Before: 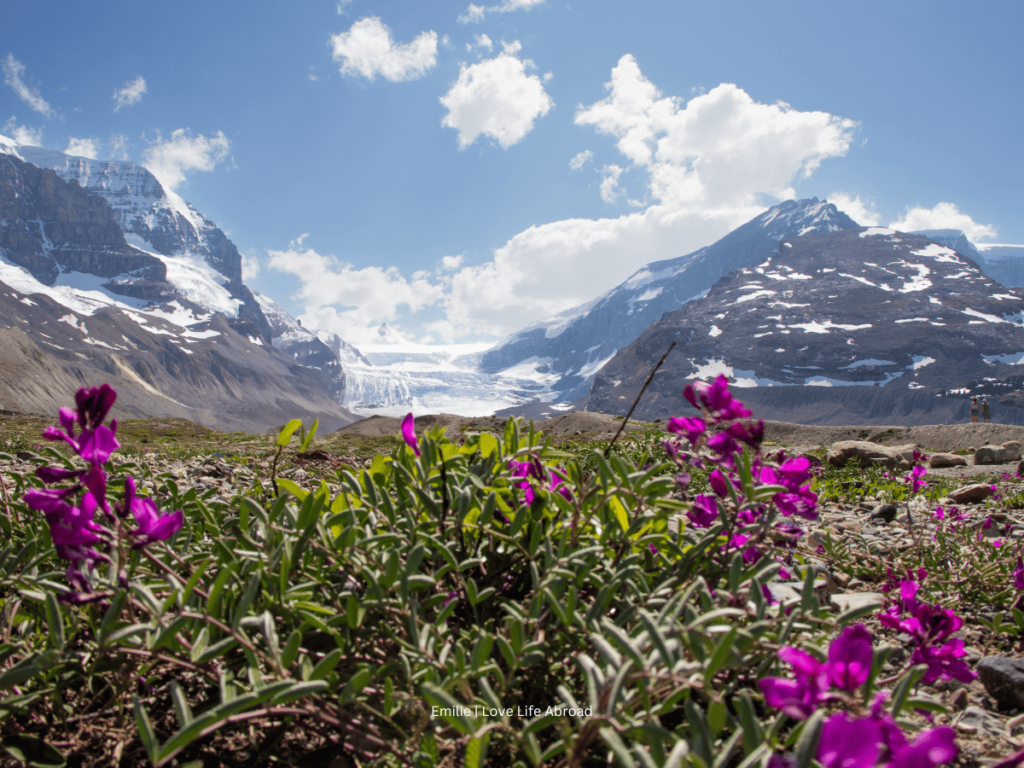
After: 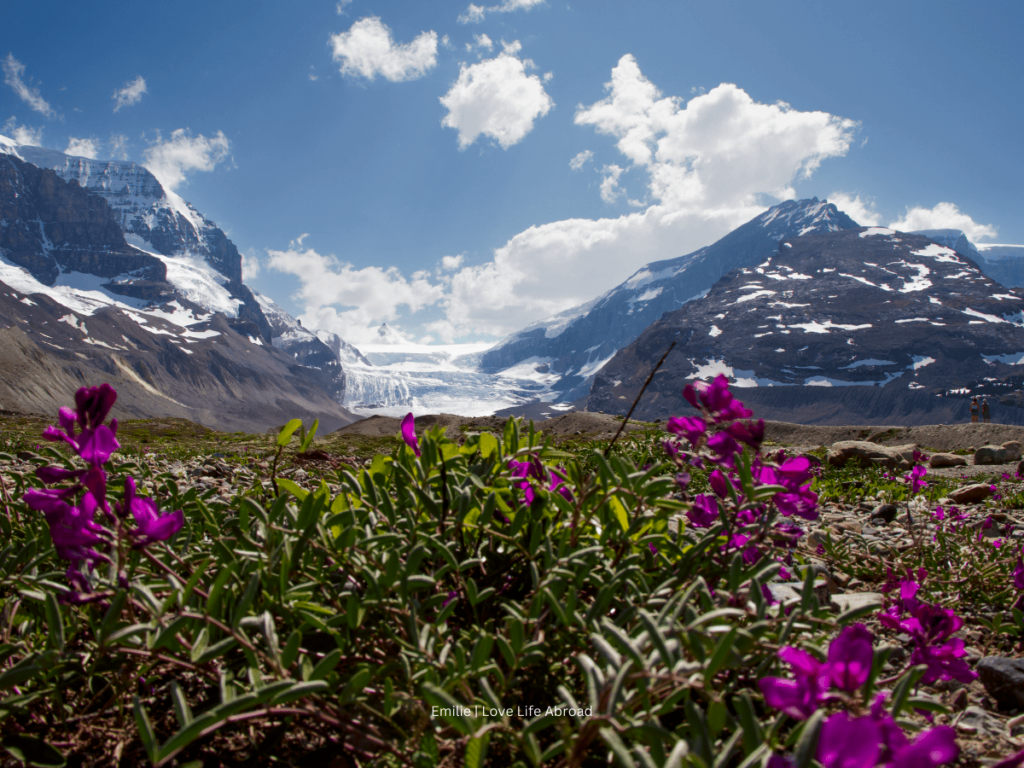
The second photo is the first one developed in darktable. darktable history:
contrast brightness saturation: brightness -0.205, saturation 0.083
